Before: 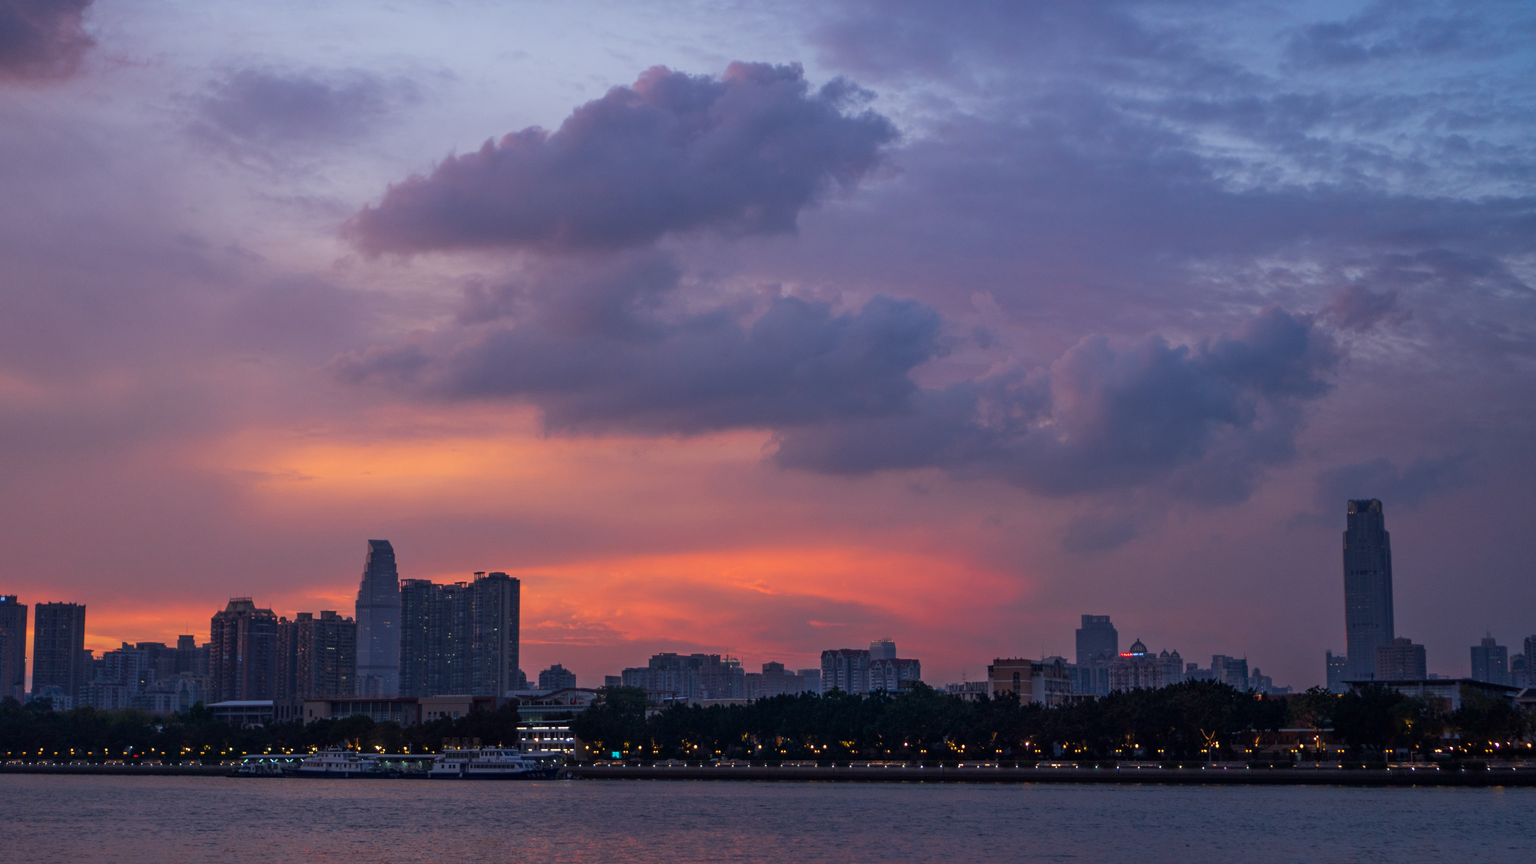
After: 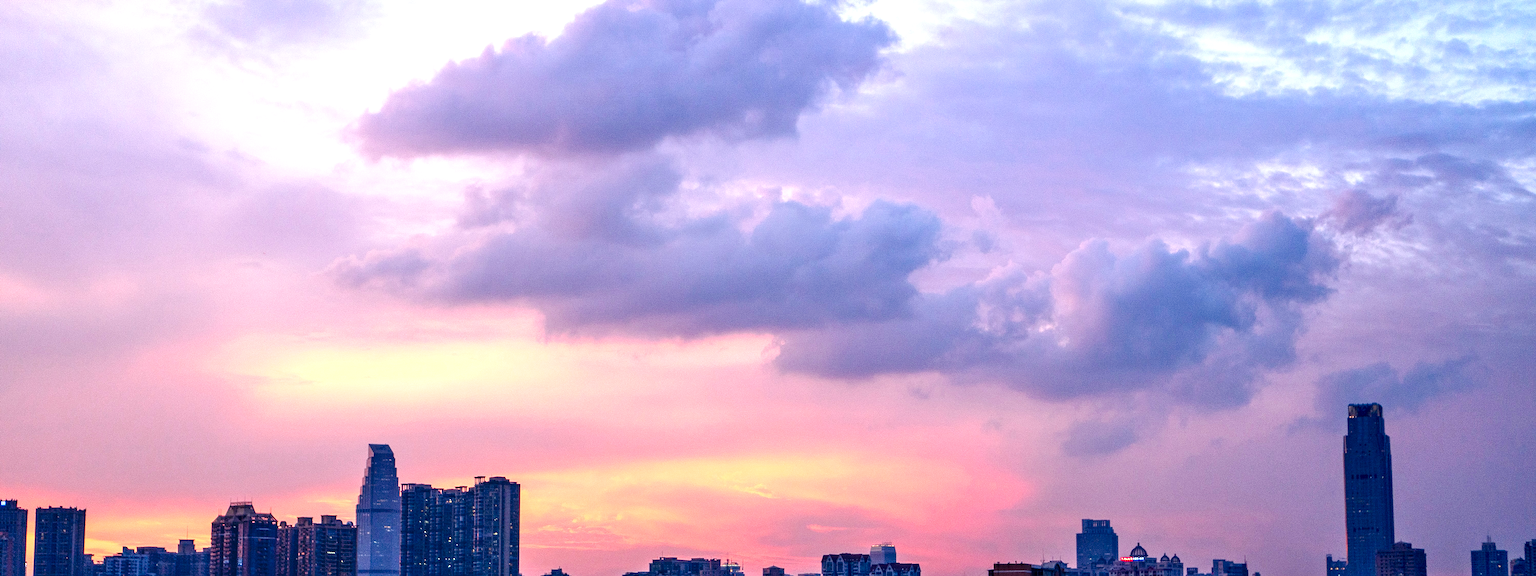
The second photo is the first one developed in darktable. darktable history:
crop: top 11.166%, bottom 22.168%
contrast brightness saturation: contrast 0.07, brightness -0.14, saturation 0.11
sharpen: on, module defaults
exposure: black level correction 0, exposure 0.7 EV, compensate exposure bias true, compensate highlight preservation false
local contrast: on, module defaults
tone curve: curves: ch0 [(0, 0) (0.003, 0) (0.011, 0.001) (0.025, 0.003) (0.044, 0.005) (0.069, 0.012) (0.1, 0.023) (0.136, 0.039) (0.177, 0.088) (0.224, 0.15) (0.277, 0.239) (0.335, 0.334) (0.399, 0.43) (0.468, 0.526) (0.543, 0.621) (0.623, 0.711) (0.709, 0.791) (0.801, 0.87) (0.898, 0.949) (1, 1)], preserve colors none
